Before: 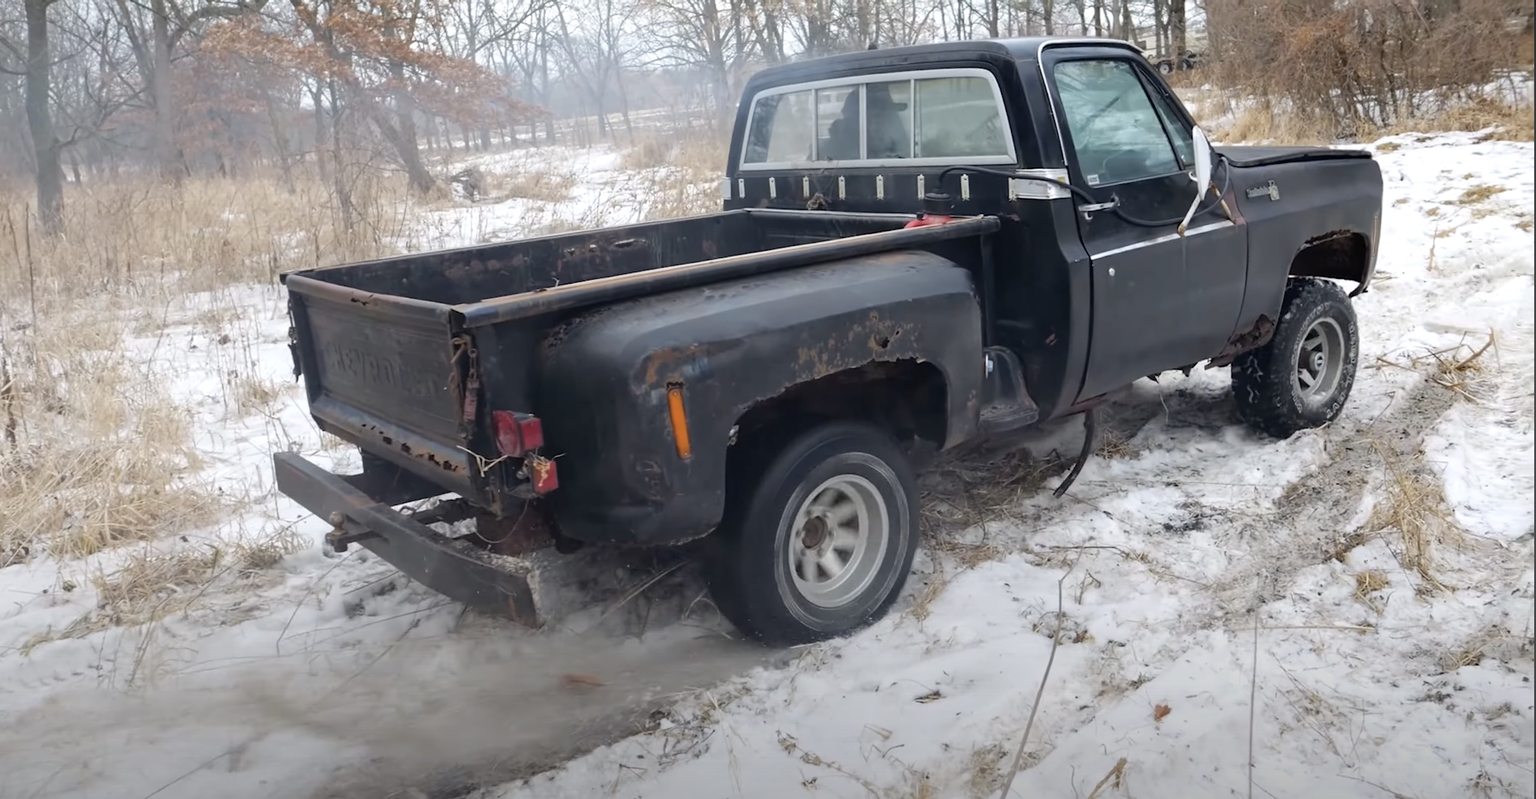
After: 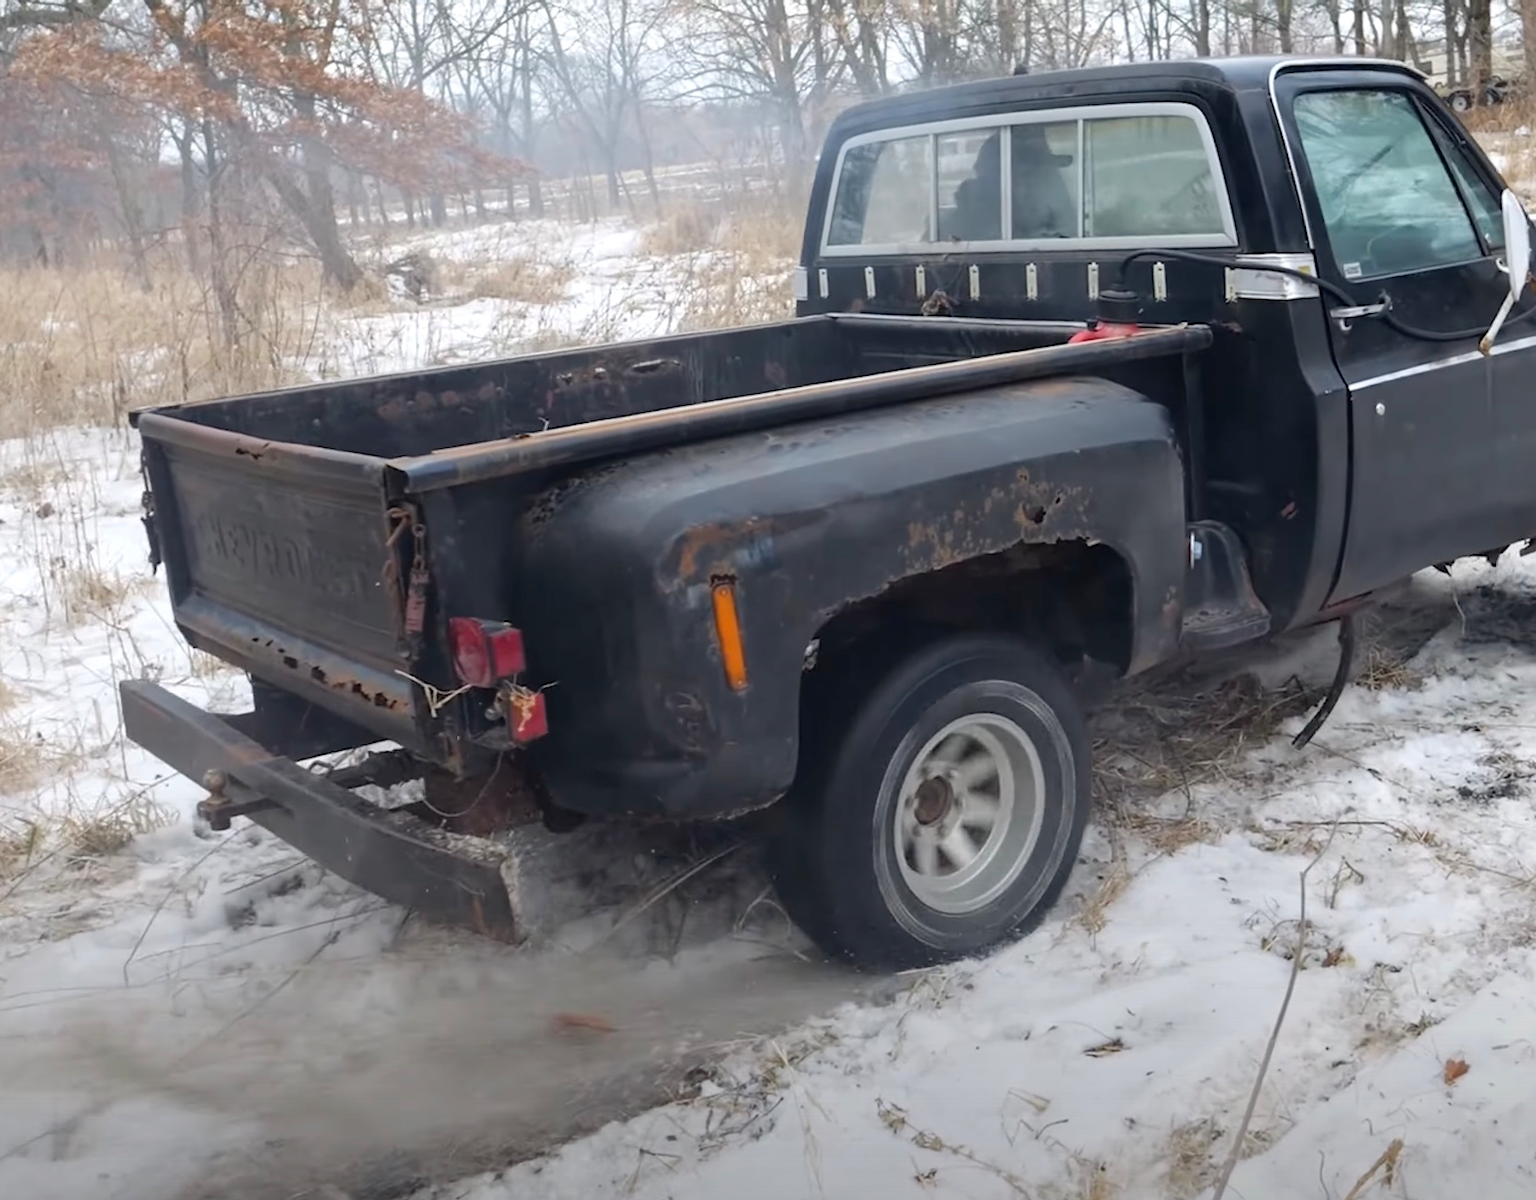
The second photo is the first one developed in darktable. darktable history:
crop and rotate: left 12.658%, right 20.838%
